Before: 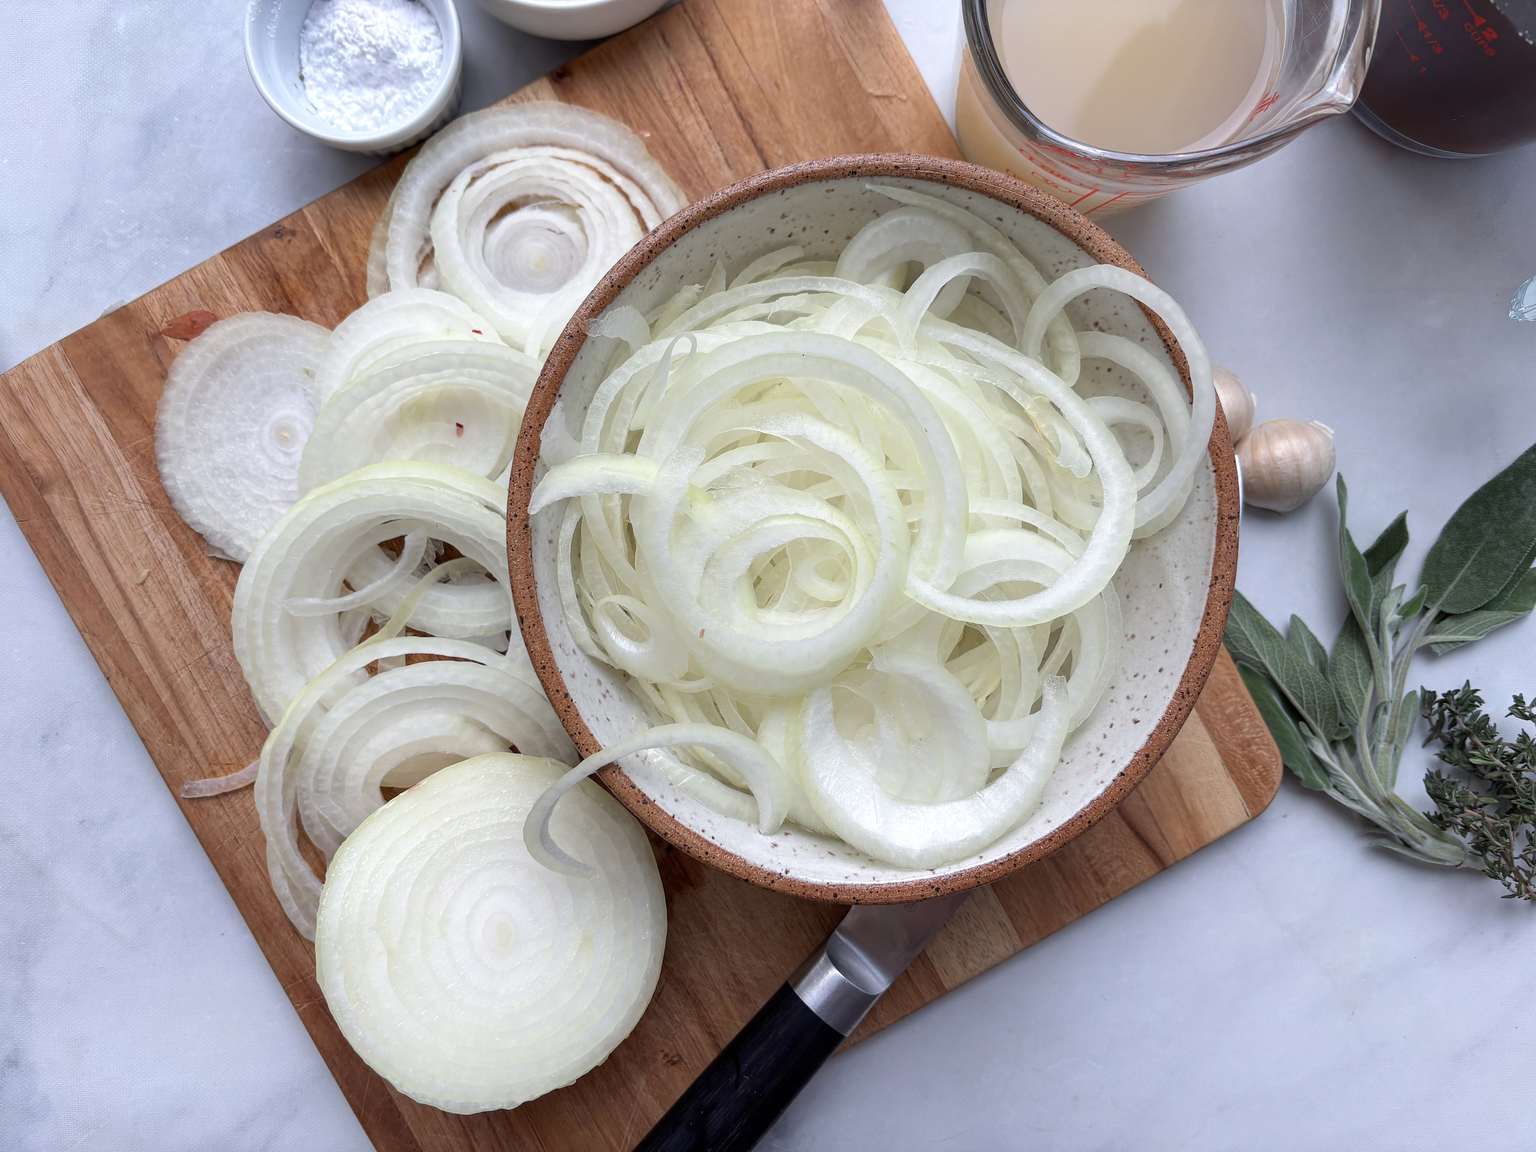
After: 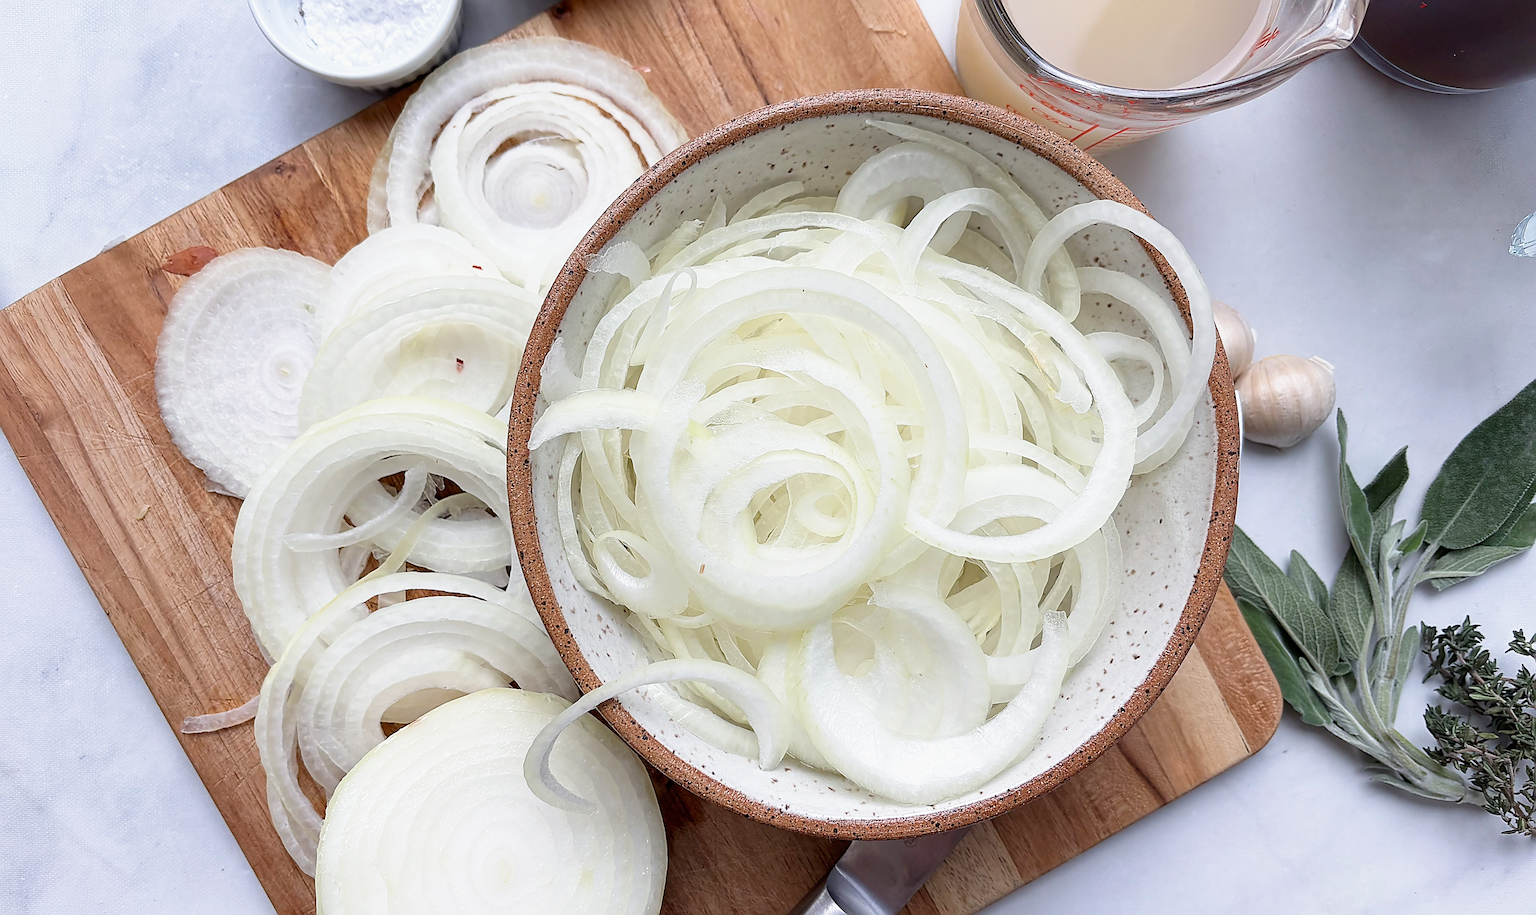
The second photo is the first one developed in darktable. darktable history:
color correction: highlights b* 0.034, saturation 0.991
tone curve: curves: ch0 [(0, 0) (0.062, 0.037) (0.142, 0.138) (0.359, 0.419) (0.469, 0.544) (0.634, 0.722) (0.839, 0.909) (0.998, 0.978)]; ch1 [(0, 0) (0.437, 0.408) (0.472, 0.47) (0.502, 0.503) (0.527, 0.523) (0.559, 0.573) (0.608, 0.665) (0.669, 0.748) (0.859, 0.899) (1, 1)]; ch2 [(0, 0) (0.33, 0.301) (0.421, 0.443) (0.473, 0.498) (0.502, 0.5) (0.535, 0.531) (0.575, 0.603) (0.608, 0.667) (1, 1)], preserve colors none
sharpen: radius 1.412, amount 1.238, threshold 0.832
crop and rotate: top 5.657%, bottom 14.897%
